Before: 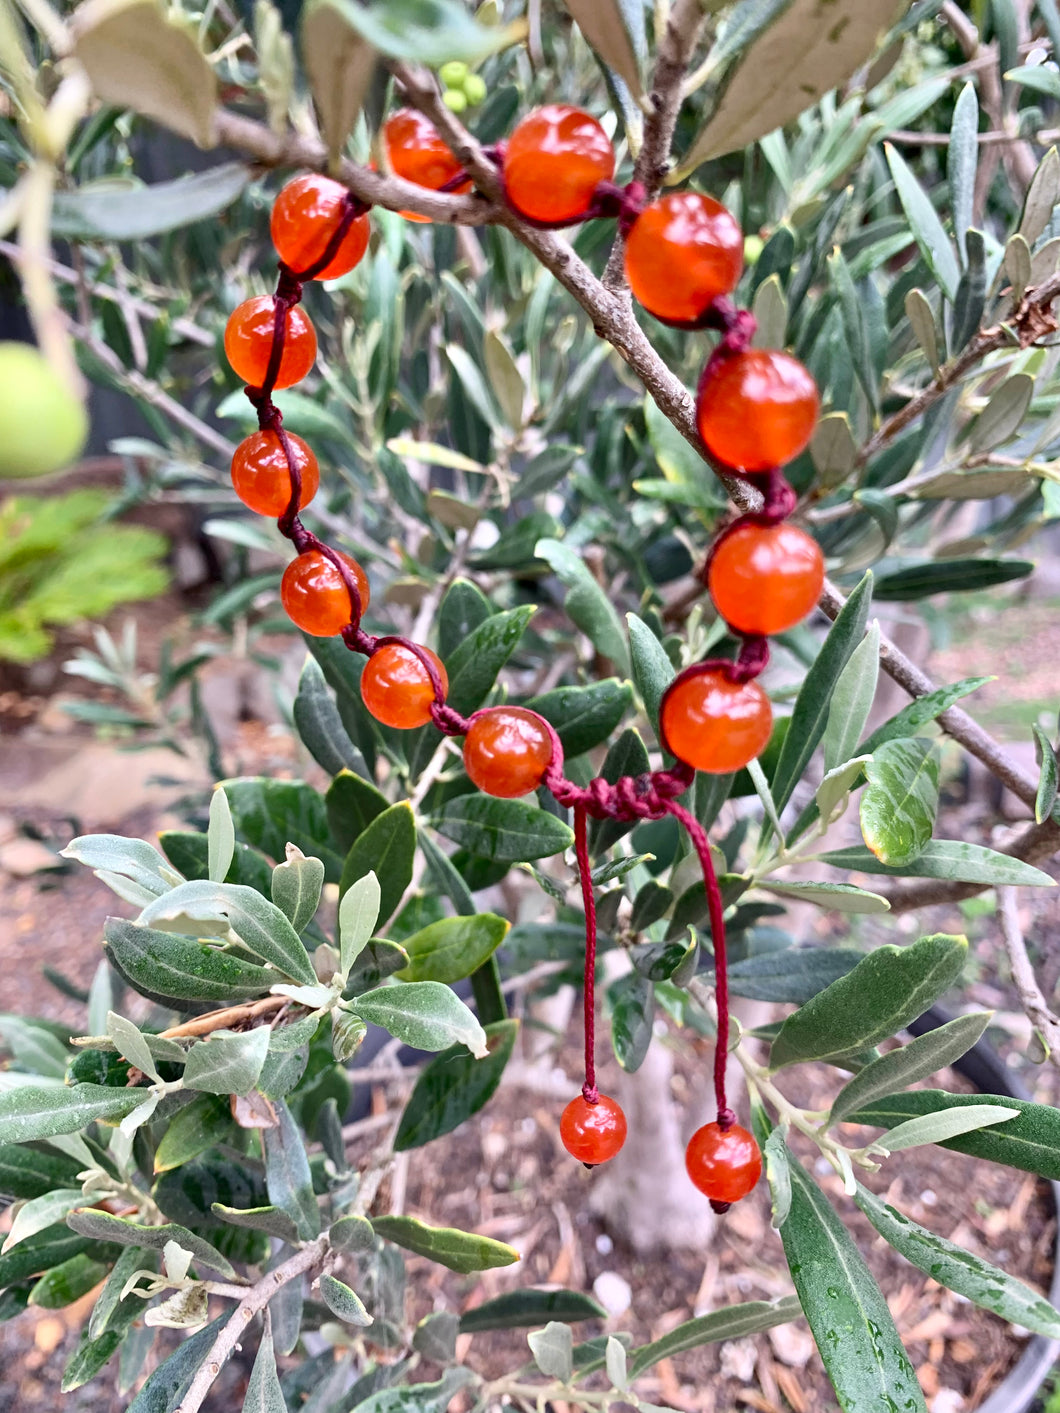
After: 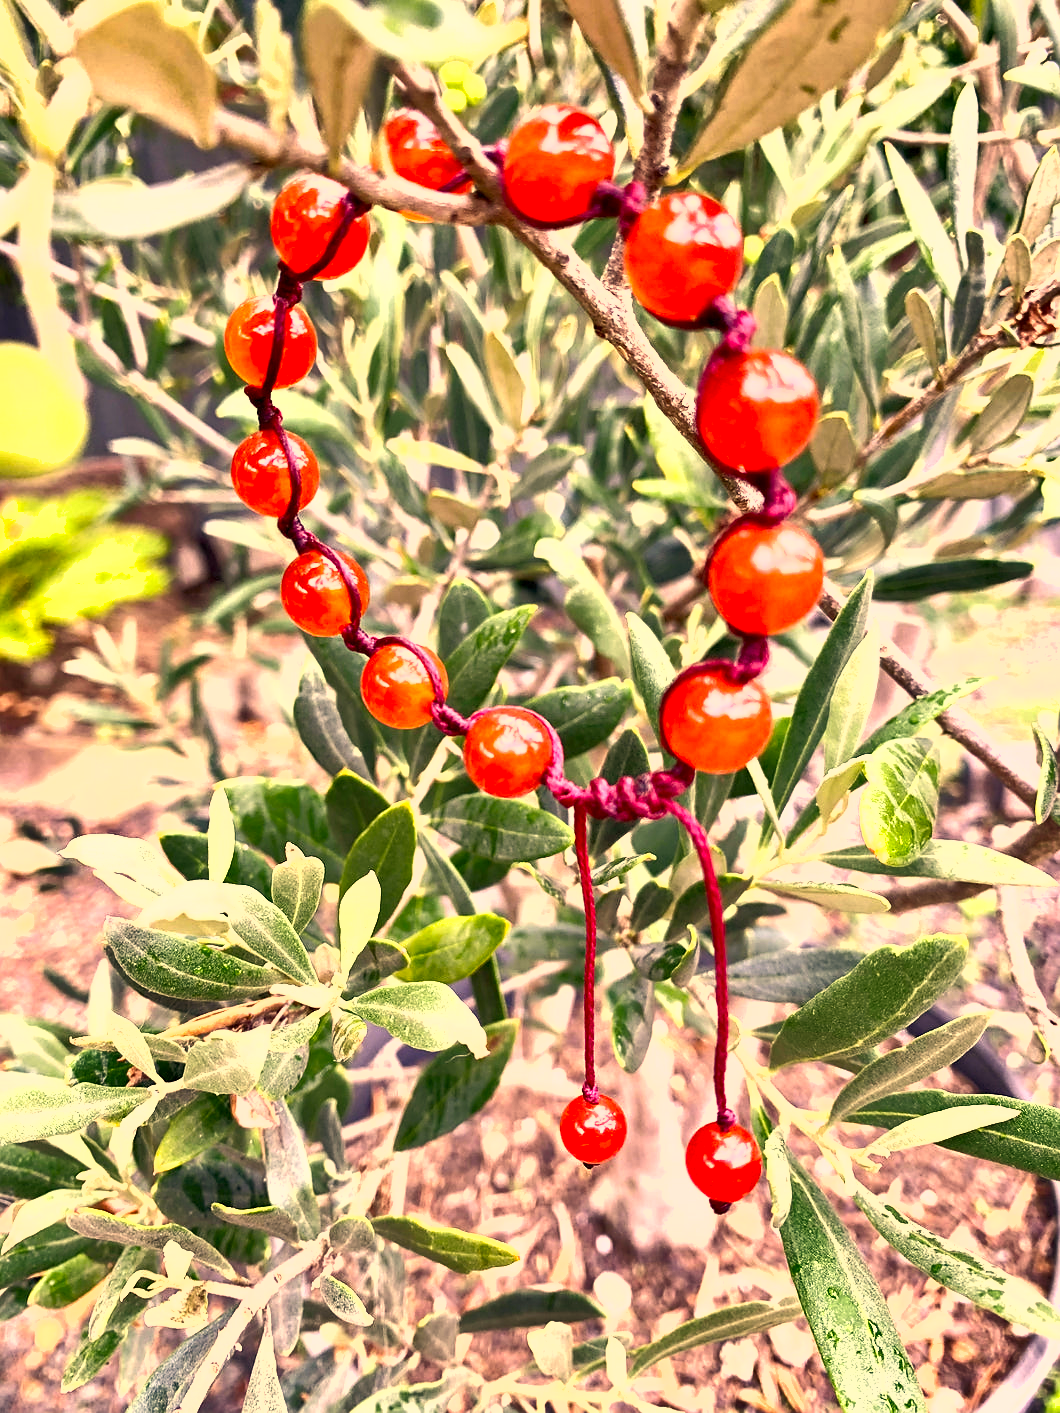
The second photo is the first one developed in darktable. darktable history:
exposure: exposure 1.089 EV, compensate highlight preservation false
color correction: highlights a* 15, highlights b* 31.55
shadows and highlights: low approximation 0.01, soften with gaussian
sharpen: radius 1, threshold 1
